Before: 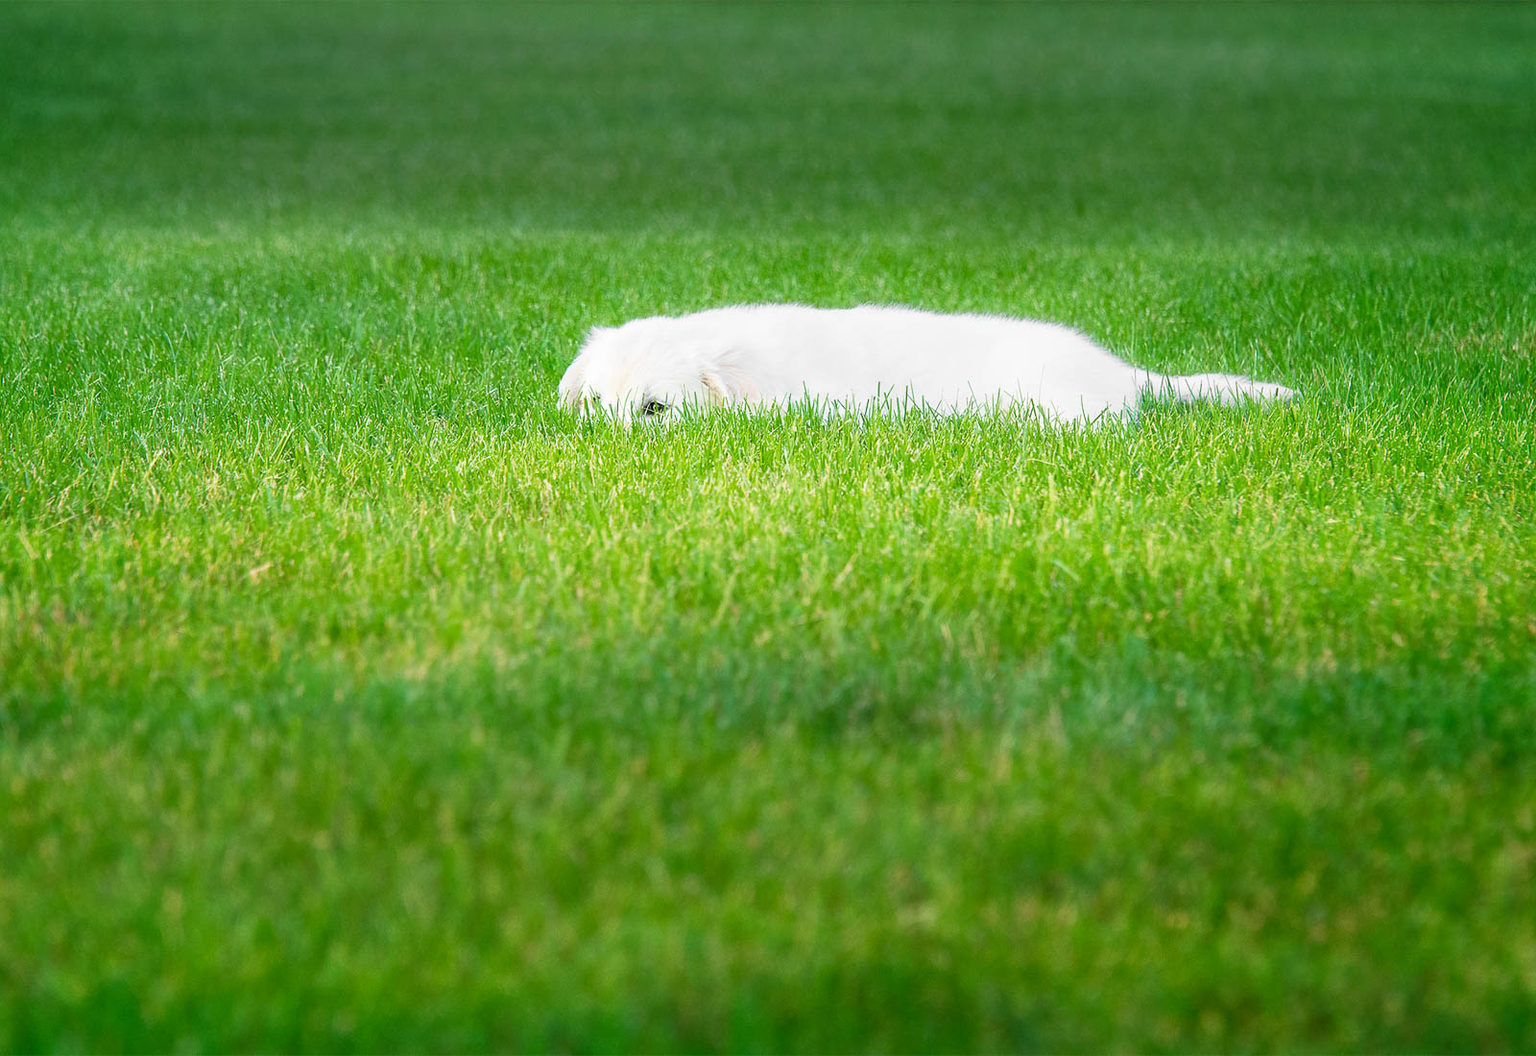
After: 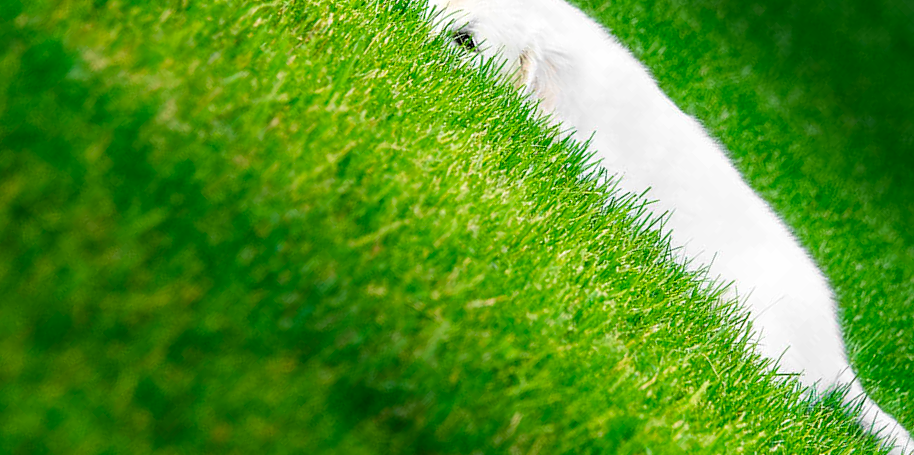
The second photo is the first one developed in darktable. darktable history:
tone equalizer: edges refinement/feathering 500, mask exposure compensation -1.57 EV, preserve details no
levels: gray 50.88%, white 90.72%, levels [0.073, 0.497, 0.972]
contrast brightness saturation: brightness -0.253, saturation 0.196
crop and rotate: angle -44.99°, top 16.439%, right 0.851%, bottom 11.614%
